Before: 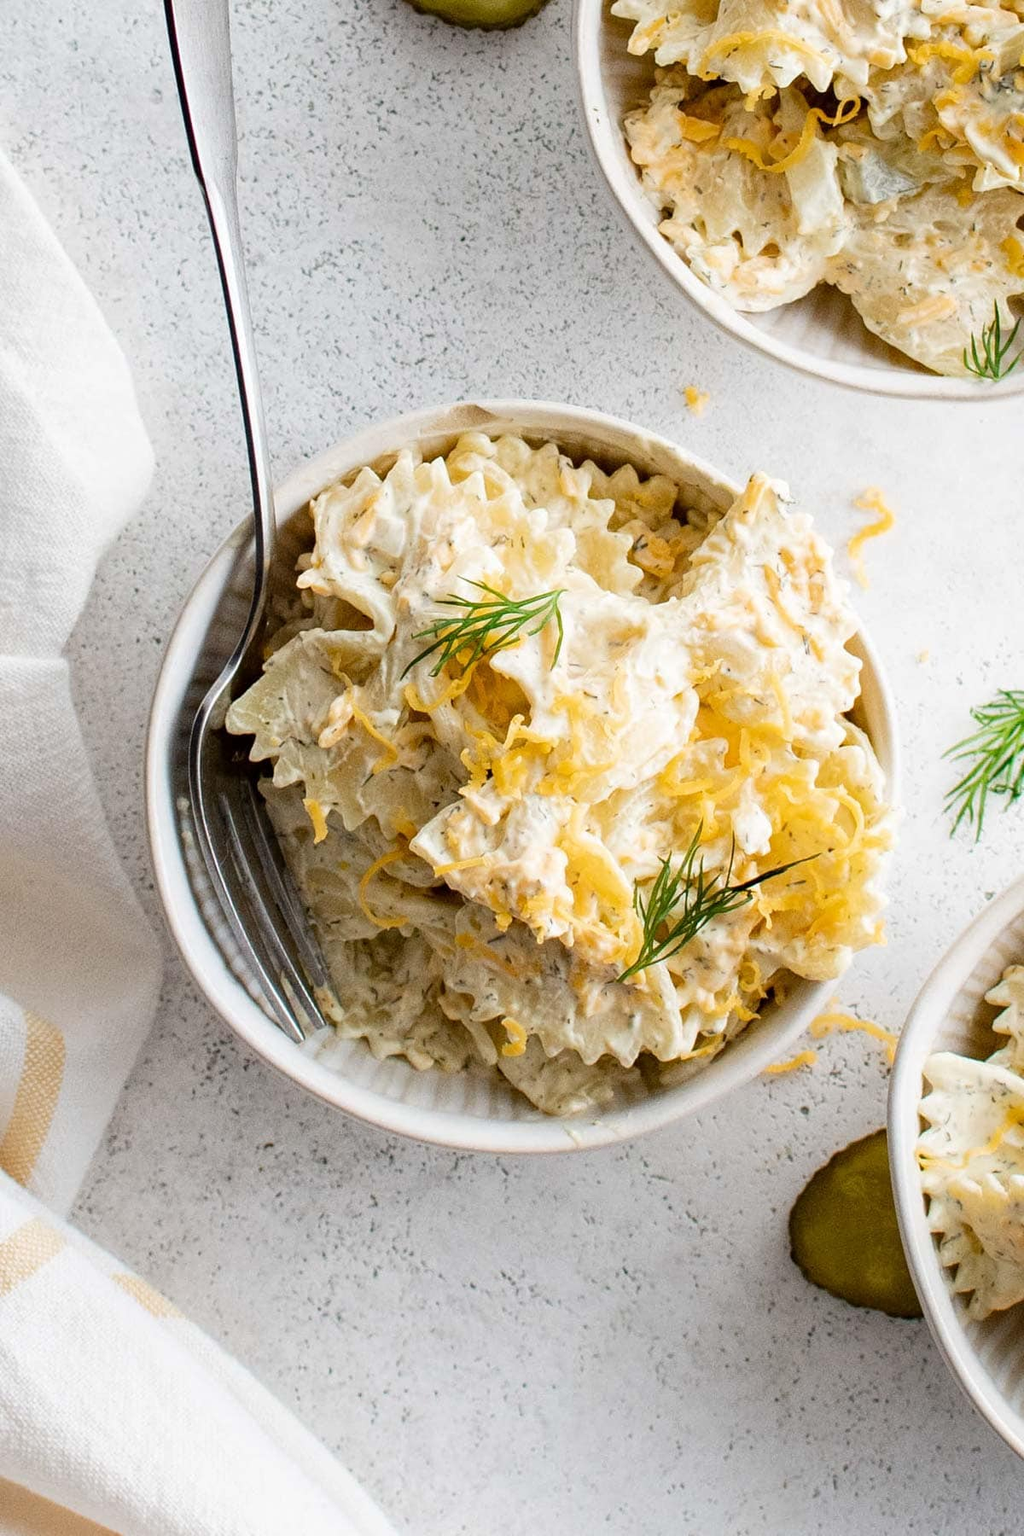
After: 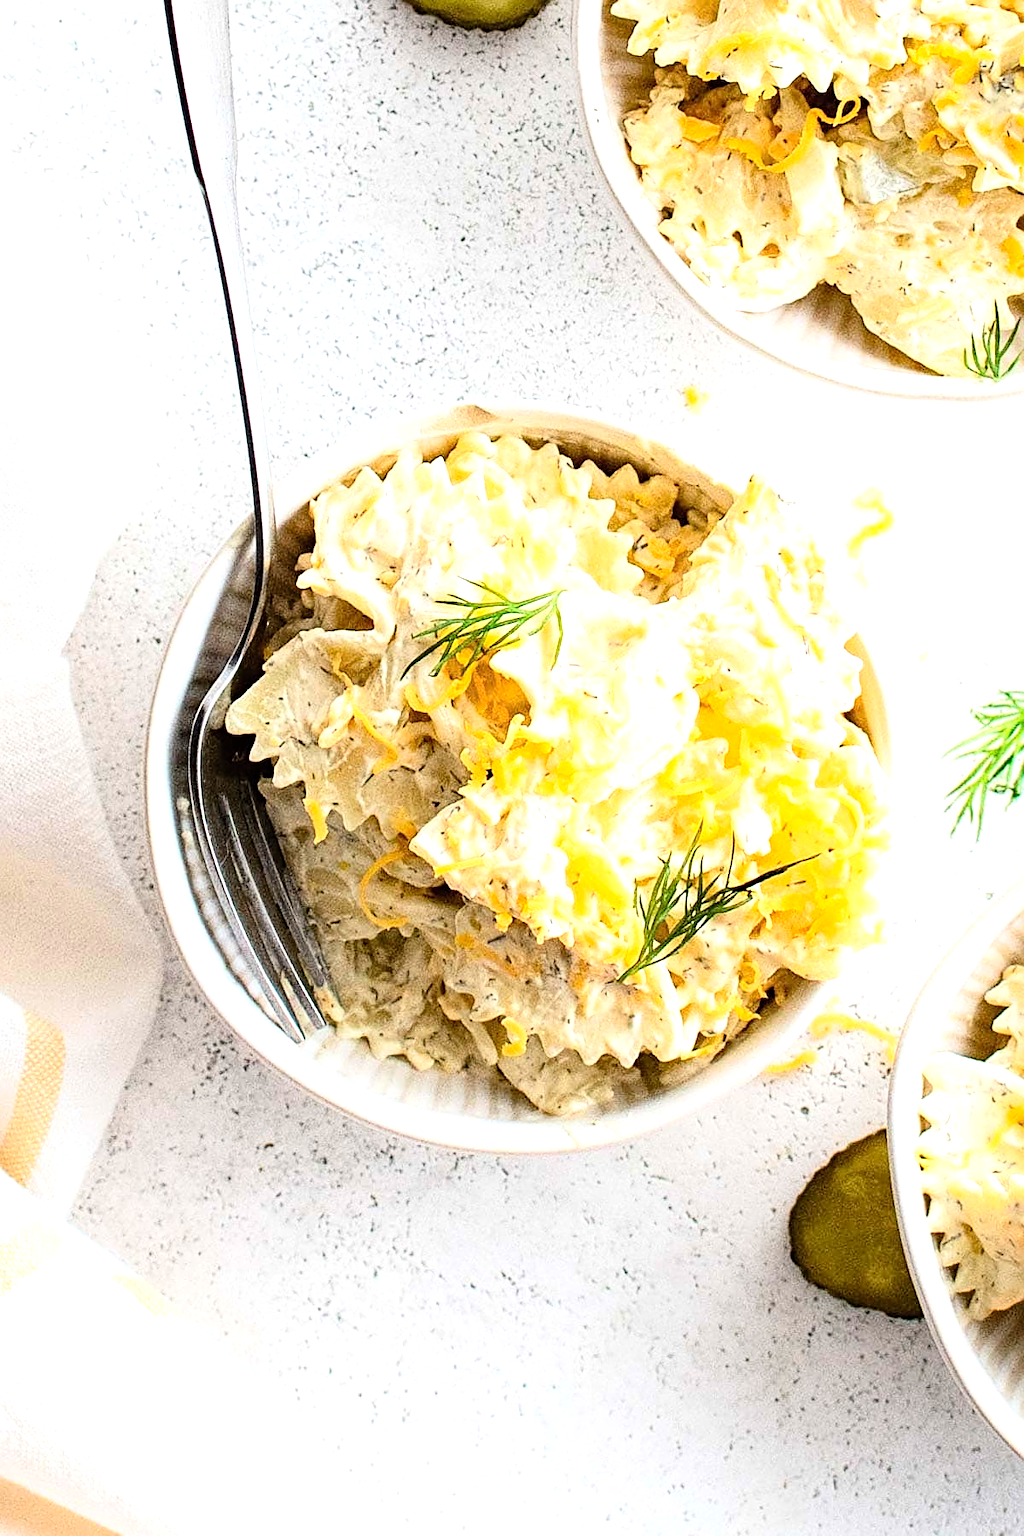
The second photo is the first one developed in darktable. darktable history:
sharpen: amount 0.595
tone equalizer: -8 EV -0.744 EV, -7 EV -0.69 EV, -6 EV -0.578 EV, -5 EV -0.365 EV, -3 EV 0.386 EV, -2 EV 0.6 EV, -1 EV 0.693 EV, +0 EV 0.775 EV
contrast brightness saturation: contrast 0.198, brightness 0.143, saturation 0.139
